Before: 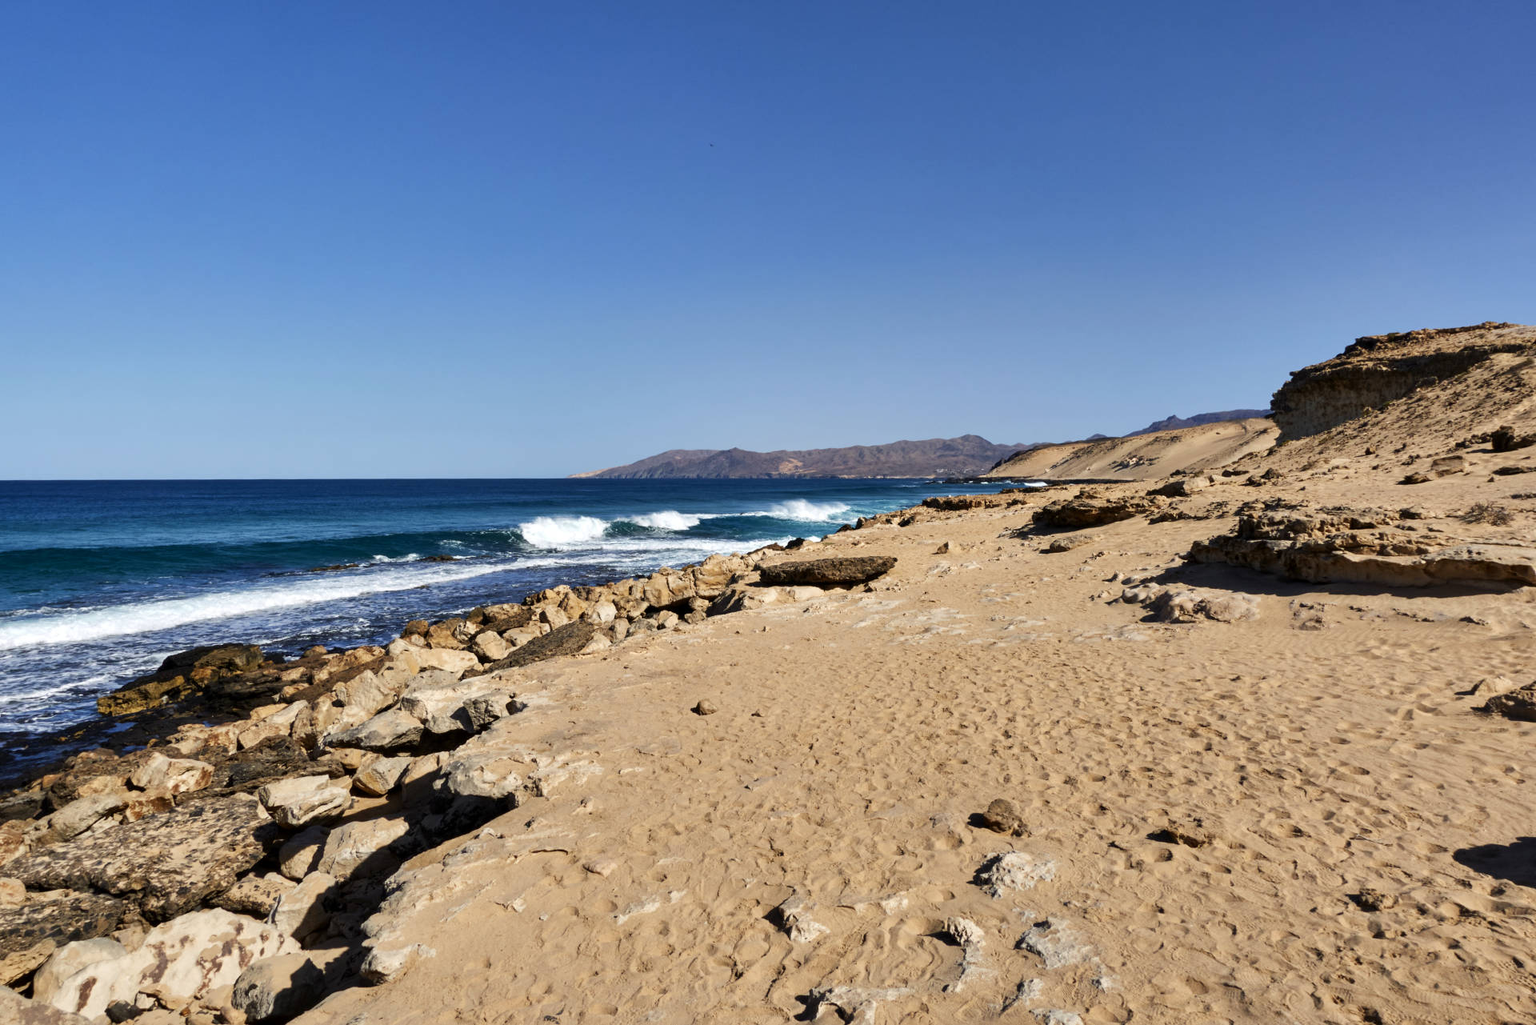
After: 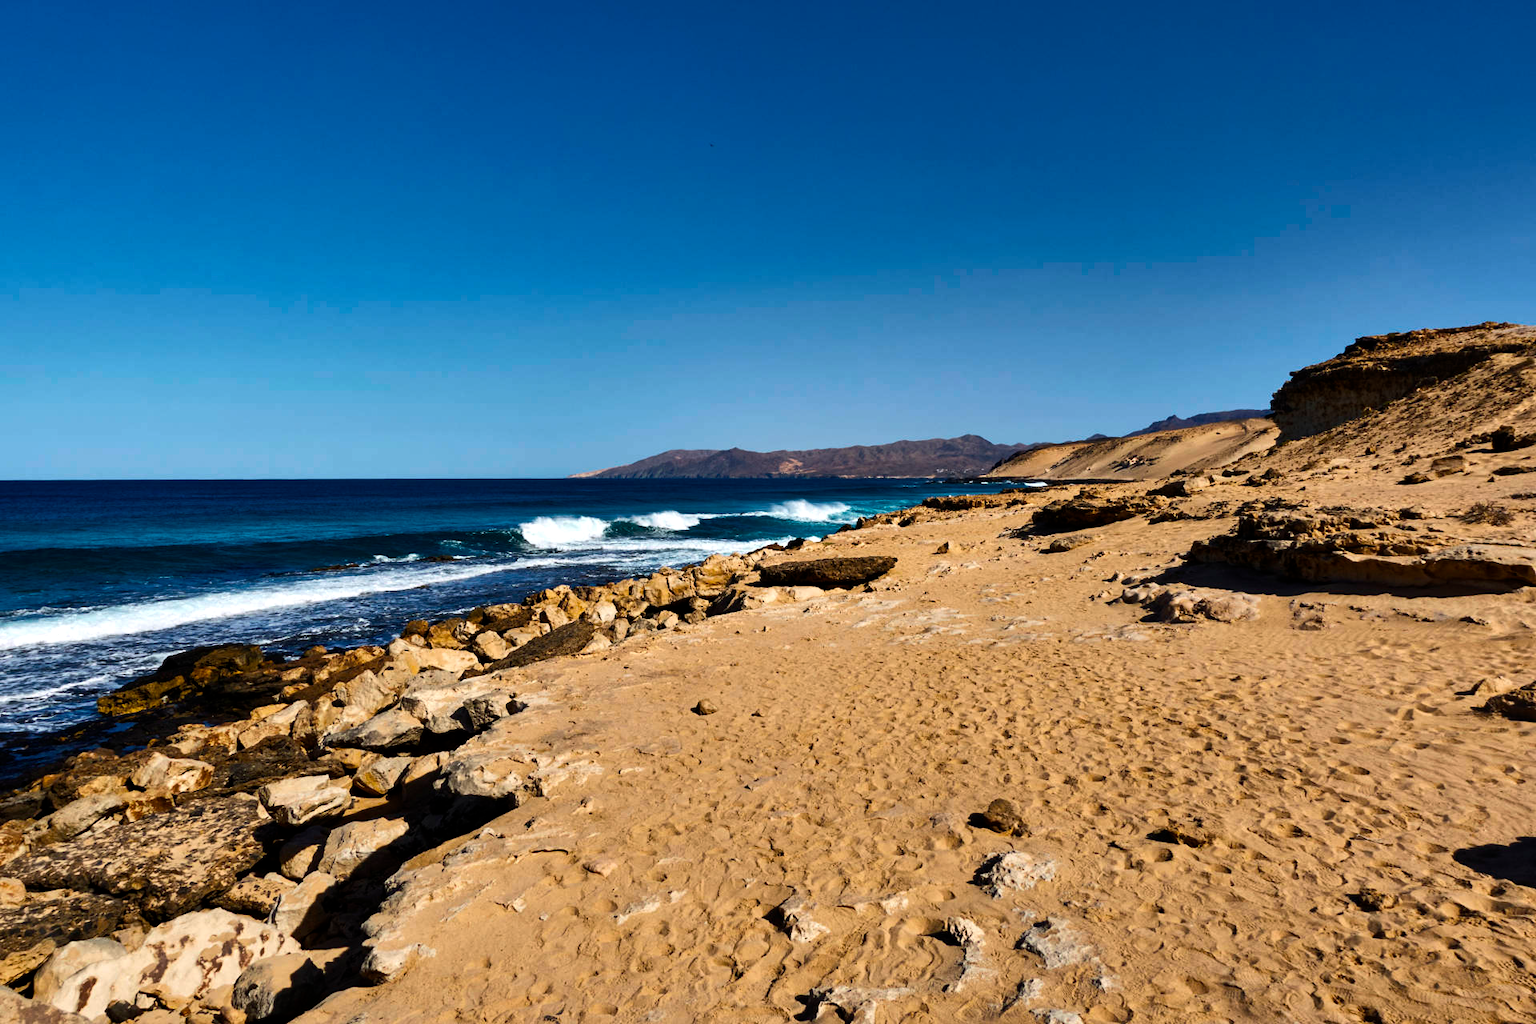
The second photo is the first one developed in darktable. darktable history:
color balance rgb: perceptual saturation grading › global saturation 30.343%, perceptual brilliance grading › highlights 3.418%, perceptual brilliance grading › mid-tones -18.029%, perceptual brilliance grading › shadows -40.852%, global vibrance 20%
